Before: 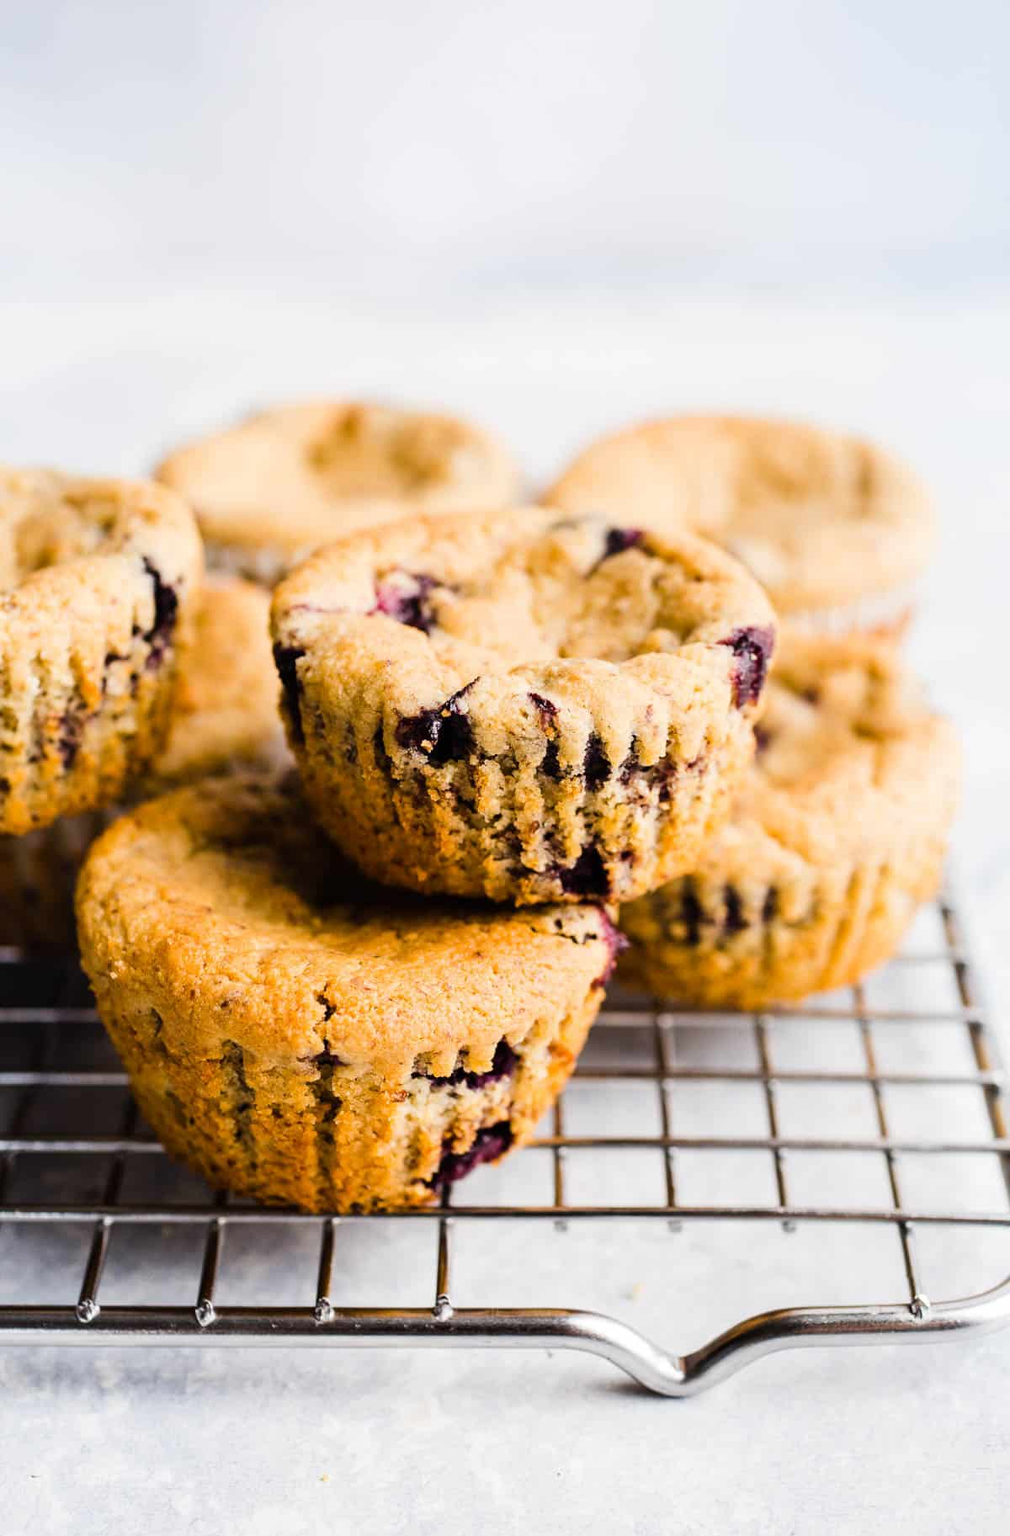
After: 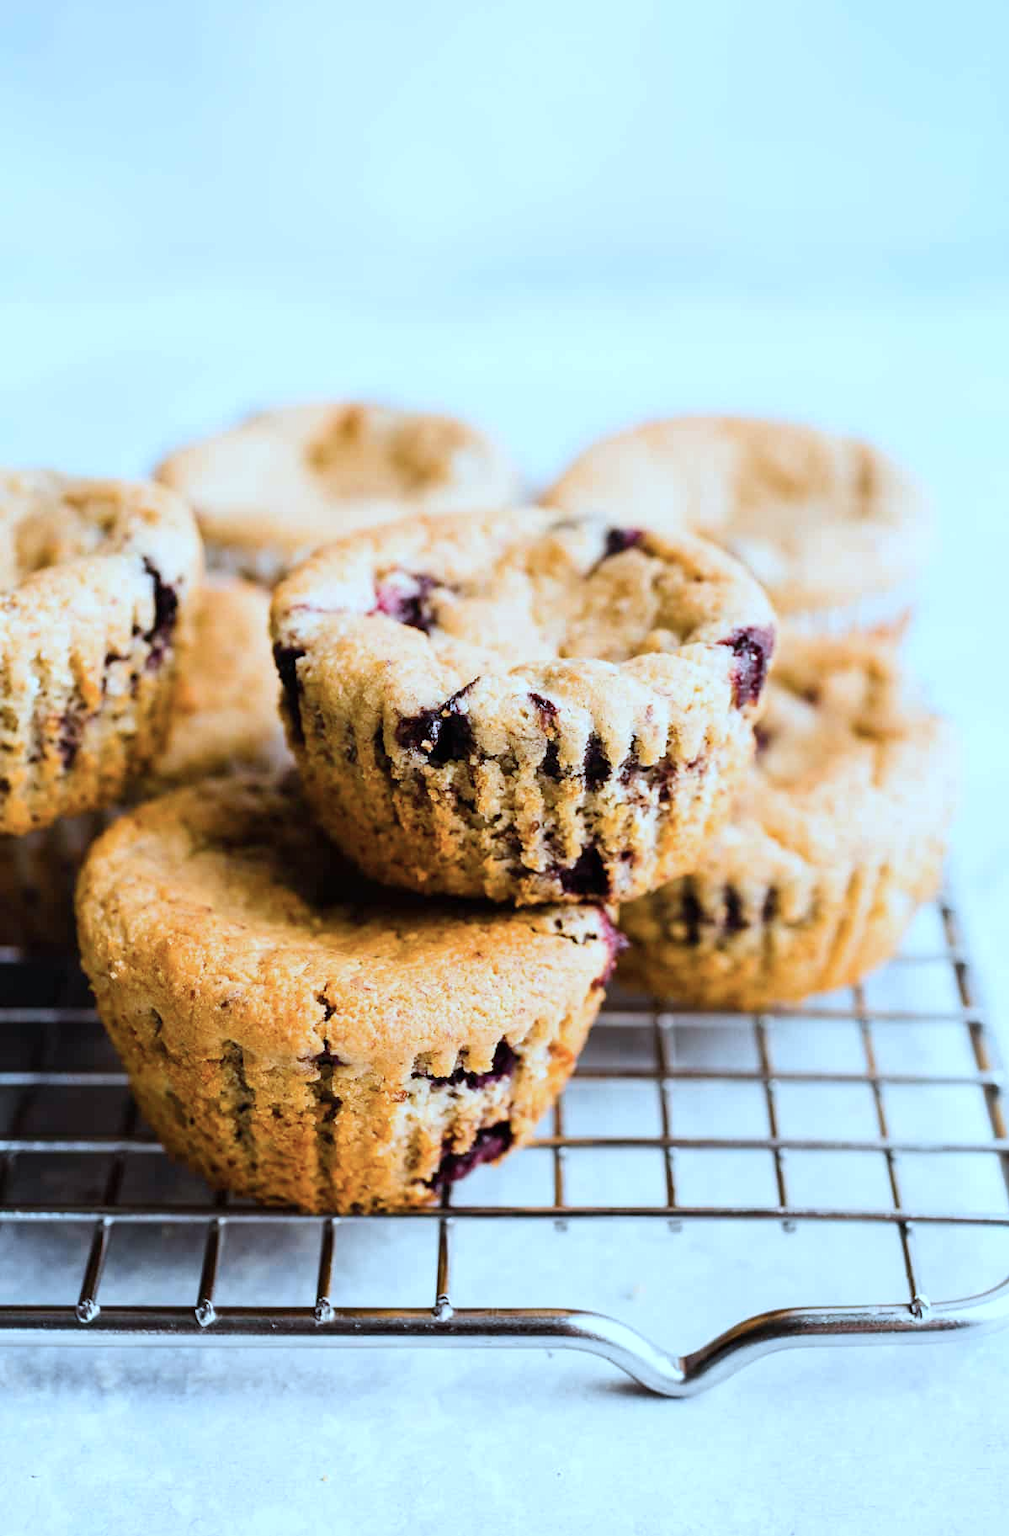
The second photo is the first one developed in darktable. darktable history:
color correction: highlights a* -9.5, highlights b* -22.36
